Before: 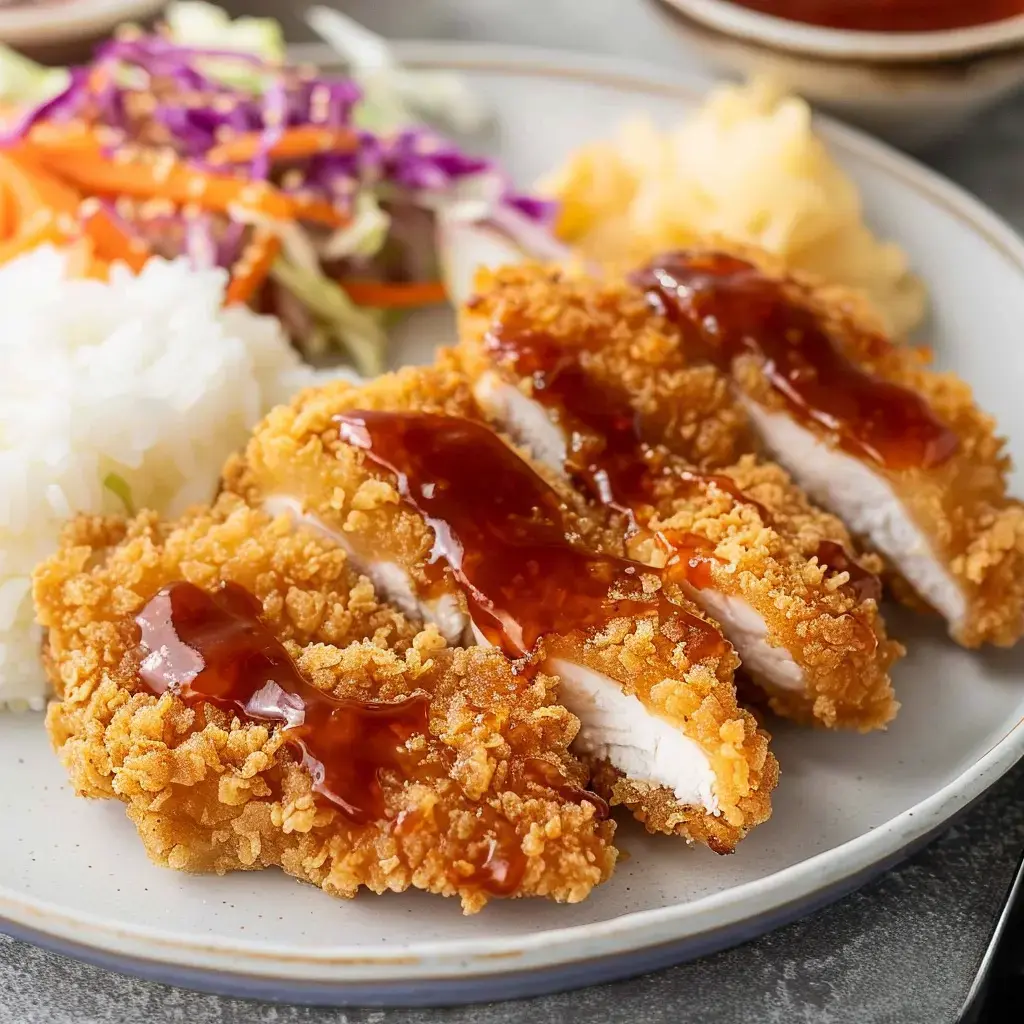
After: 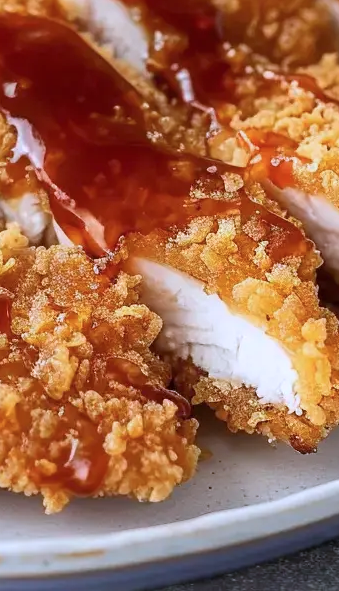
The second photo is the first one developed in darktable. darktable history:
crop: left 40.878%, top 39.176%, right 25.993%, bottom 3.081%
color calibration: illuminant as shot in camera, x 0.37, y 0.382, temperature 4313.32 K
